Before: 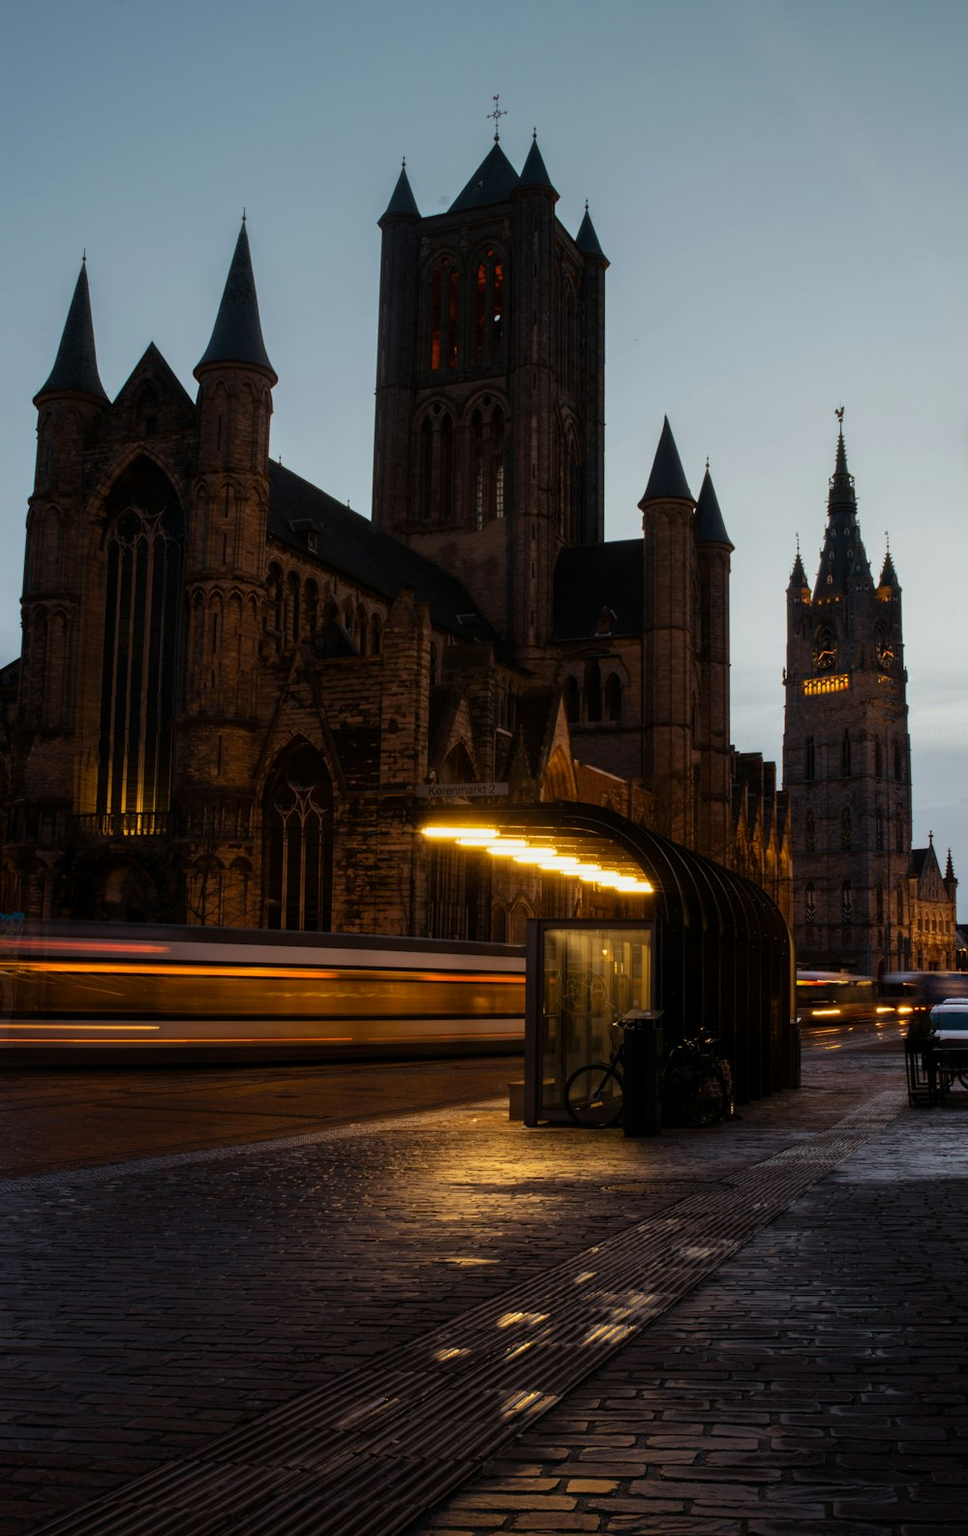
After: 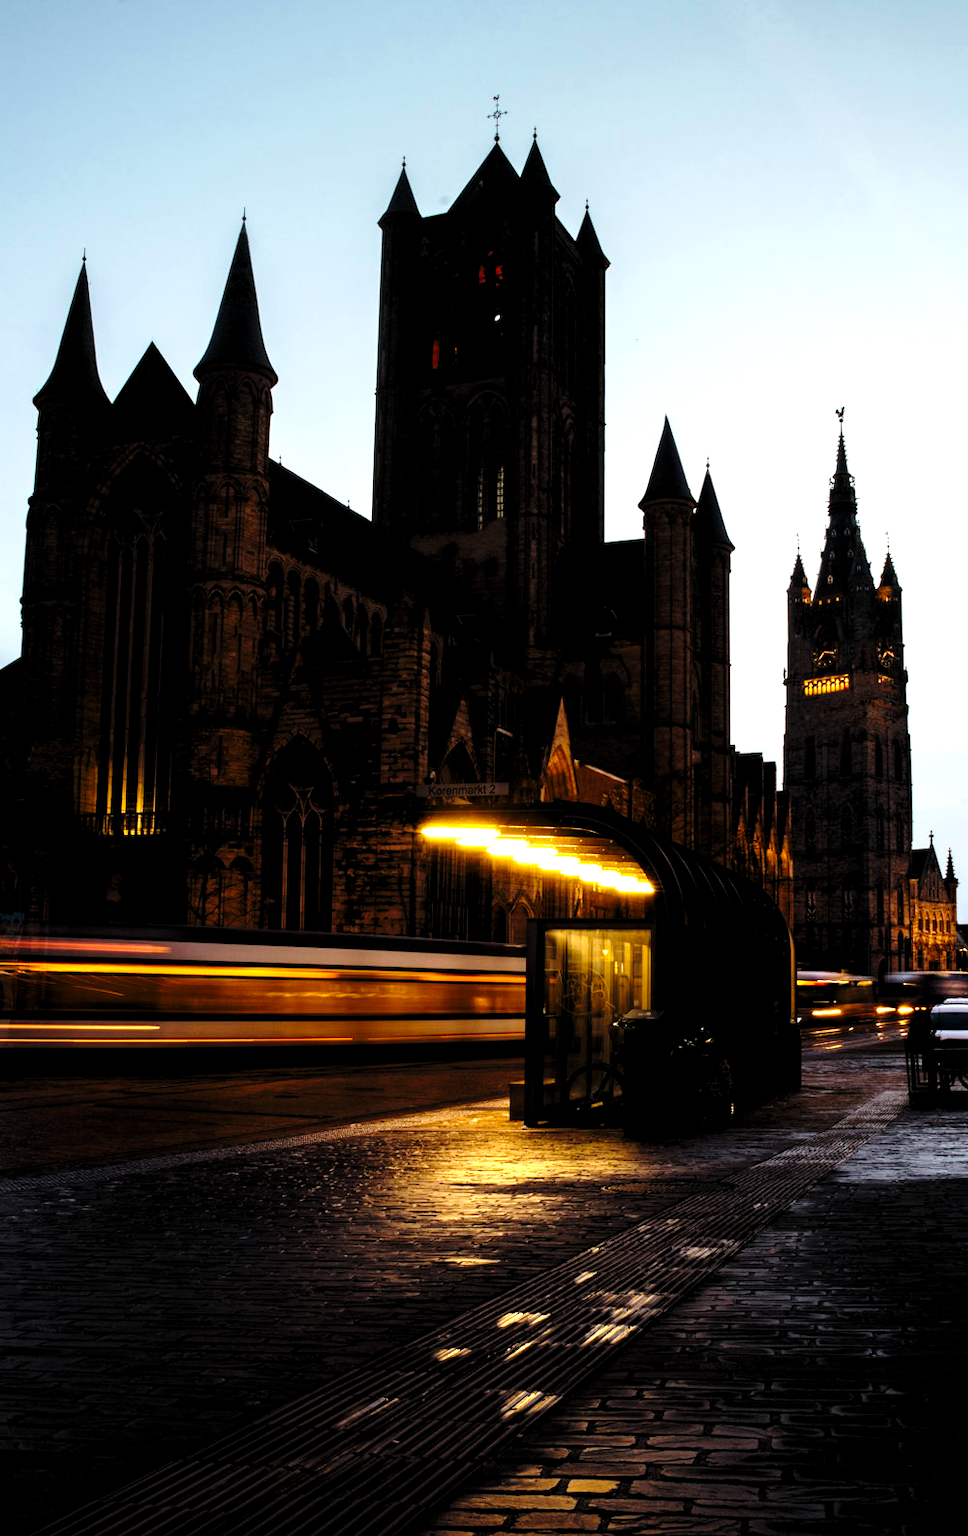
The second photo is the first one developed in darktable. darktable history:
levels: levels [0.052, 0.496, 0.908]
base curve: curves: ch0 [(0, 0) (0.028, 0.03) (0.105, 0.232) (0.387, 0.748) (0.754, 0.968) (1, 1)], preserve colors none
